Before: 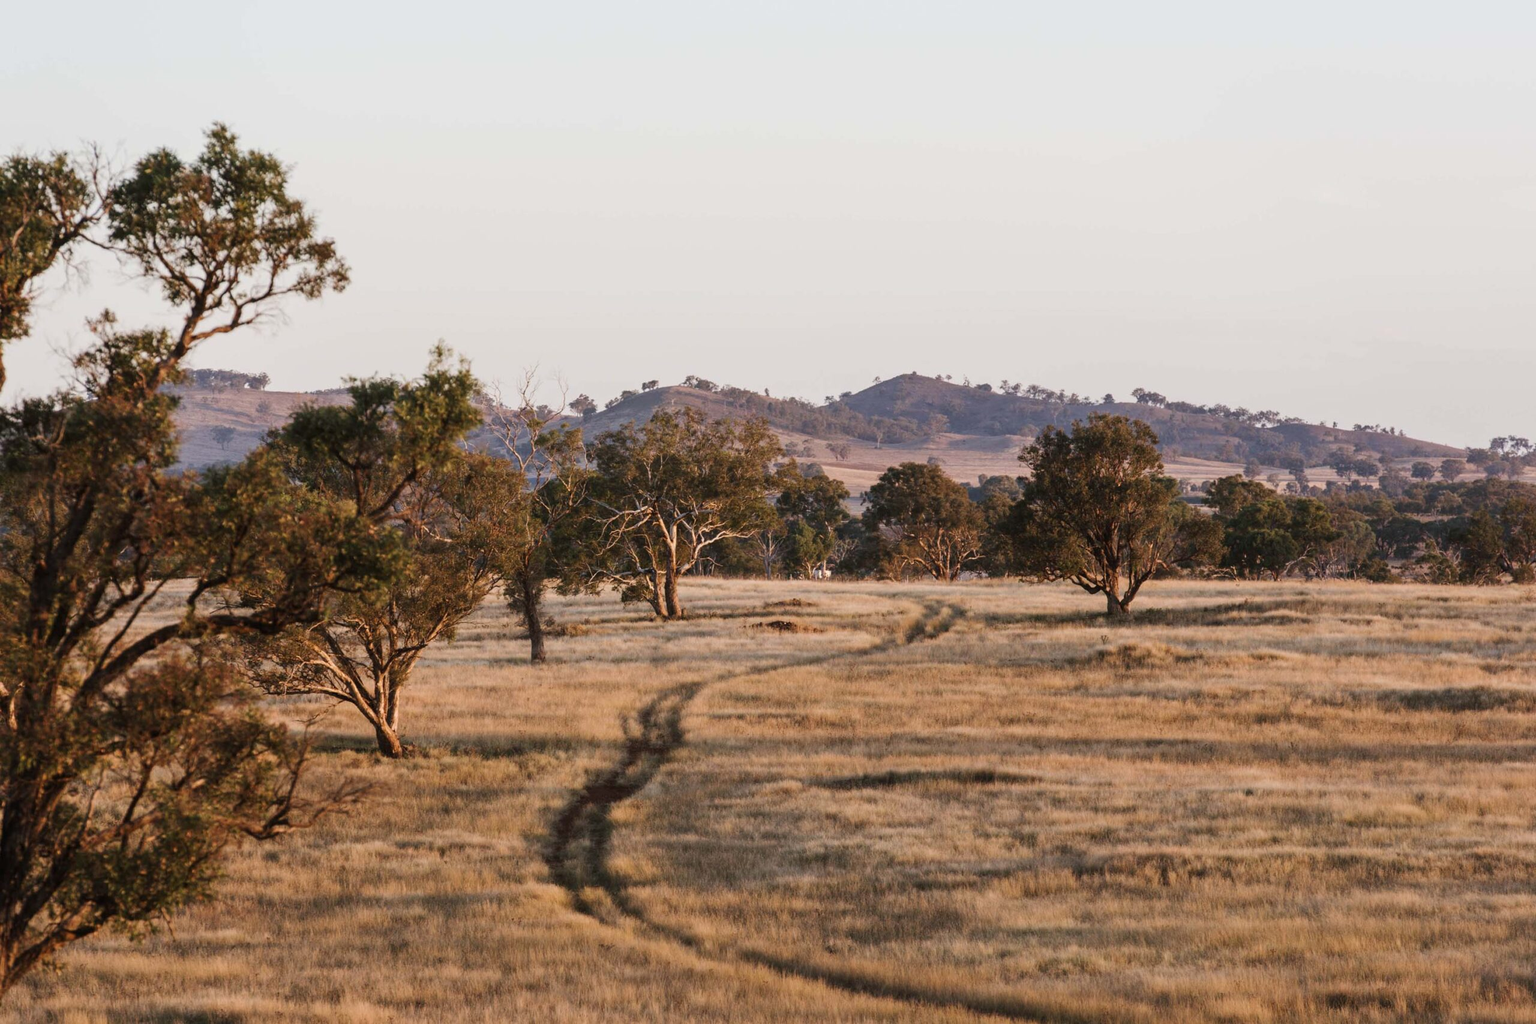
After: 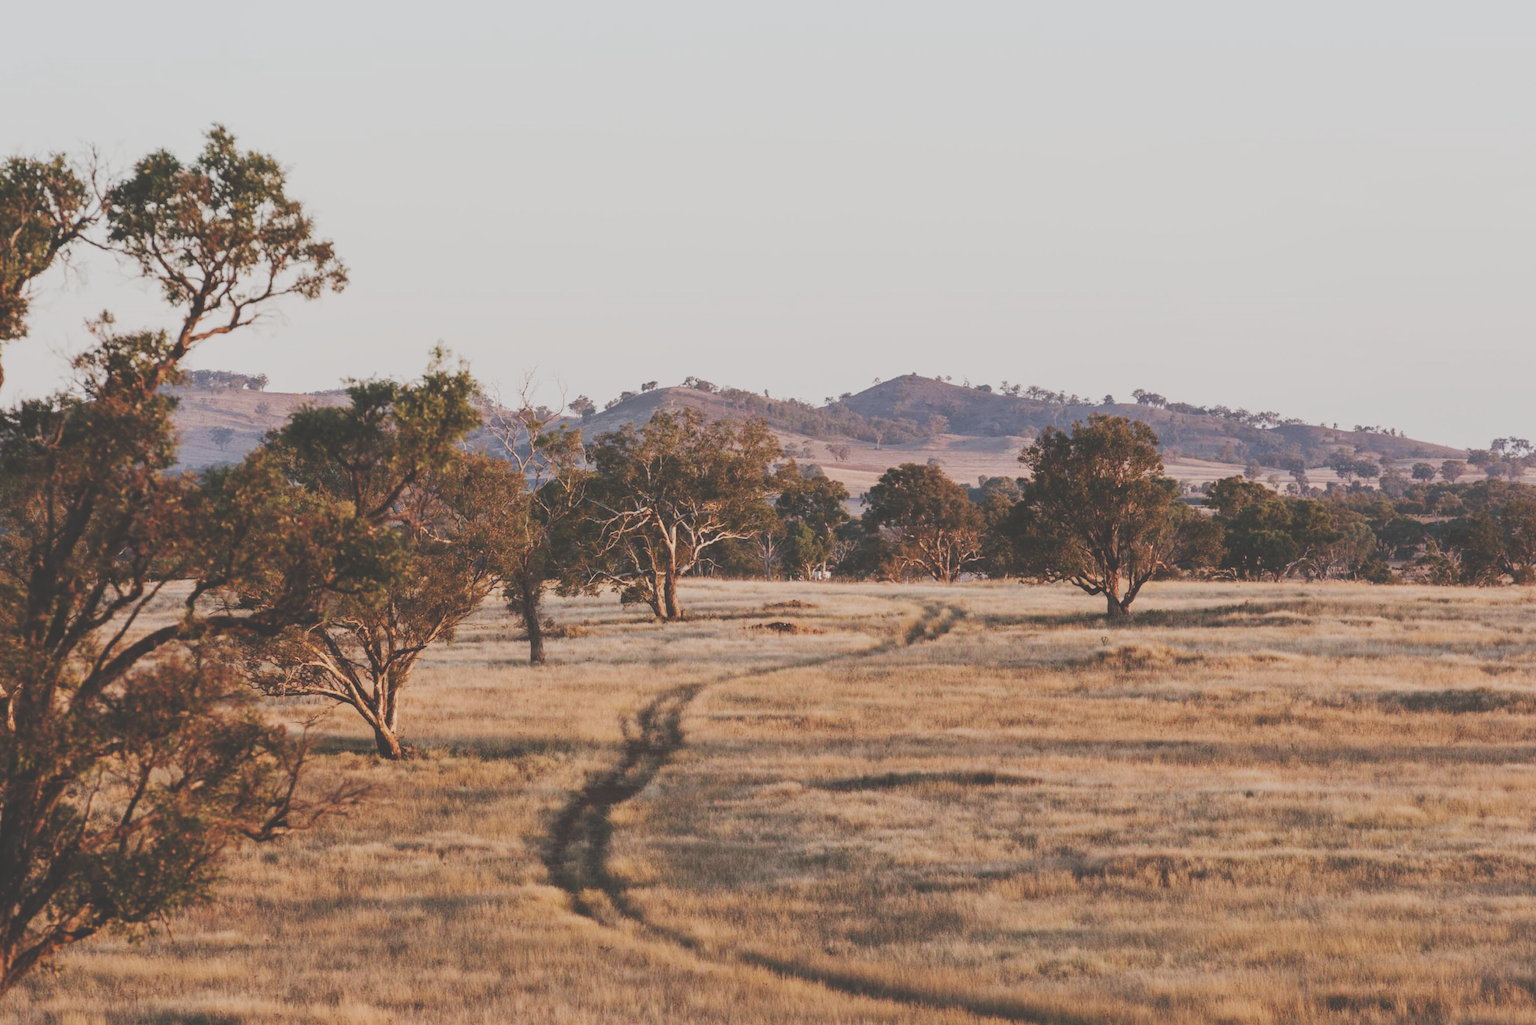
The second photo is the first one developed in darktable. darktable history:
sigmoid: skew -0.2, preserve hue 0%, red attenuation 0.1, red rotation 0.035, green attenuation 0.1, green rotation -0.017, blue attenuation 0.15, blue rotation -0.052, base primaries Rec2020
exposure: black level correction -0.062, exposure -0.05 EV, compensate highlight preservation false
crop and rotate: left 0.126%
